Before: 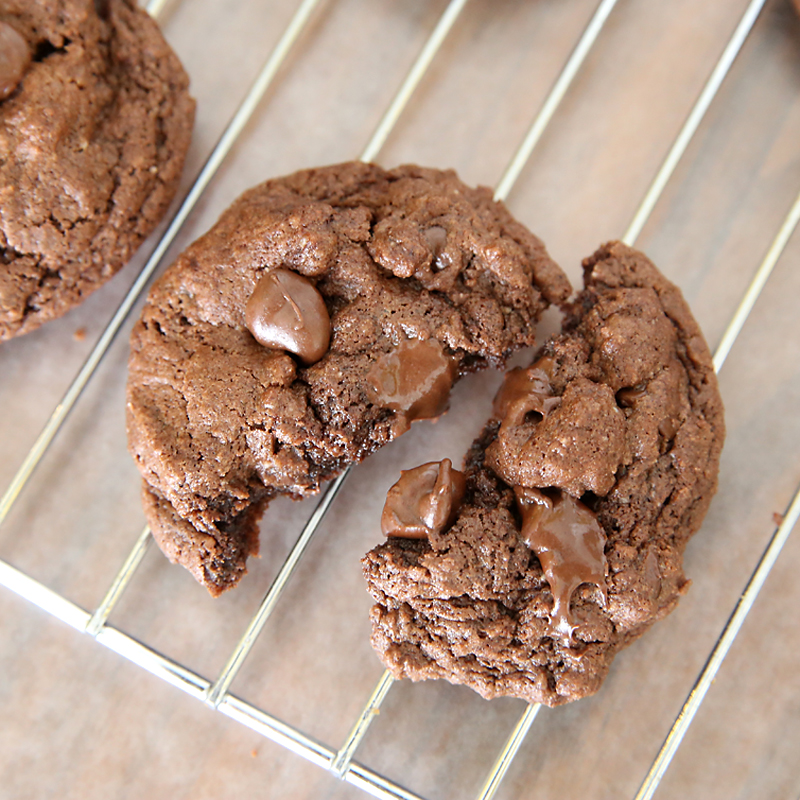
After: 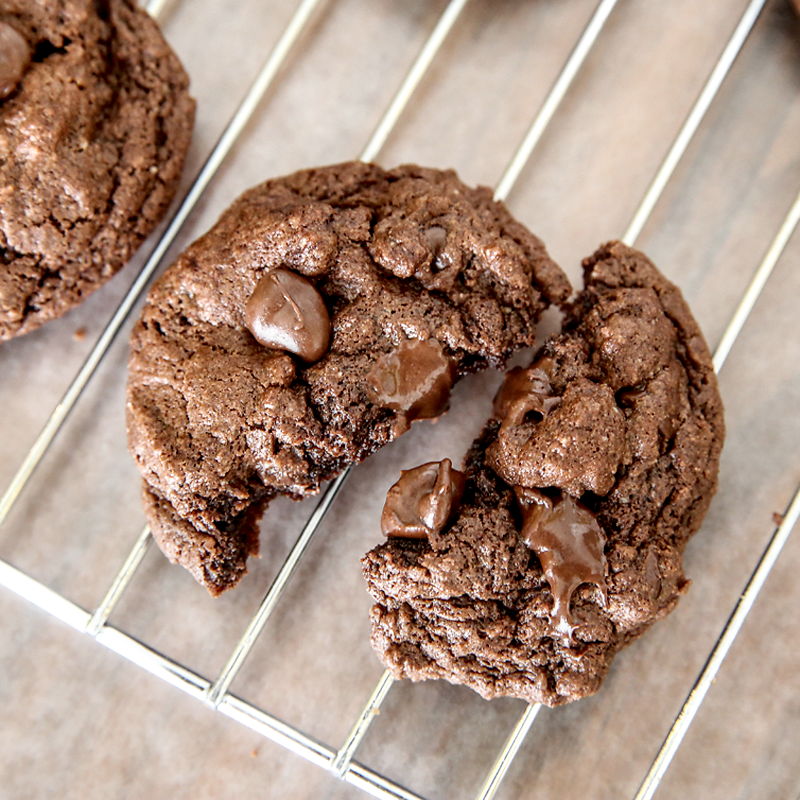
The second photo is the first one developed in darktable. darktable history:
sigmoid: contrast 1.22, skew 0.65
local contrast: highlights 0%, shadows 0%, detail 182%
